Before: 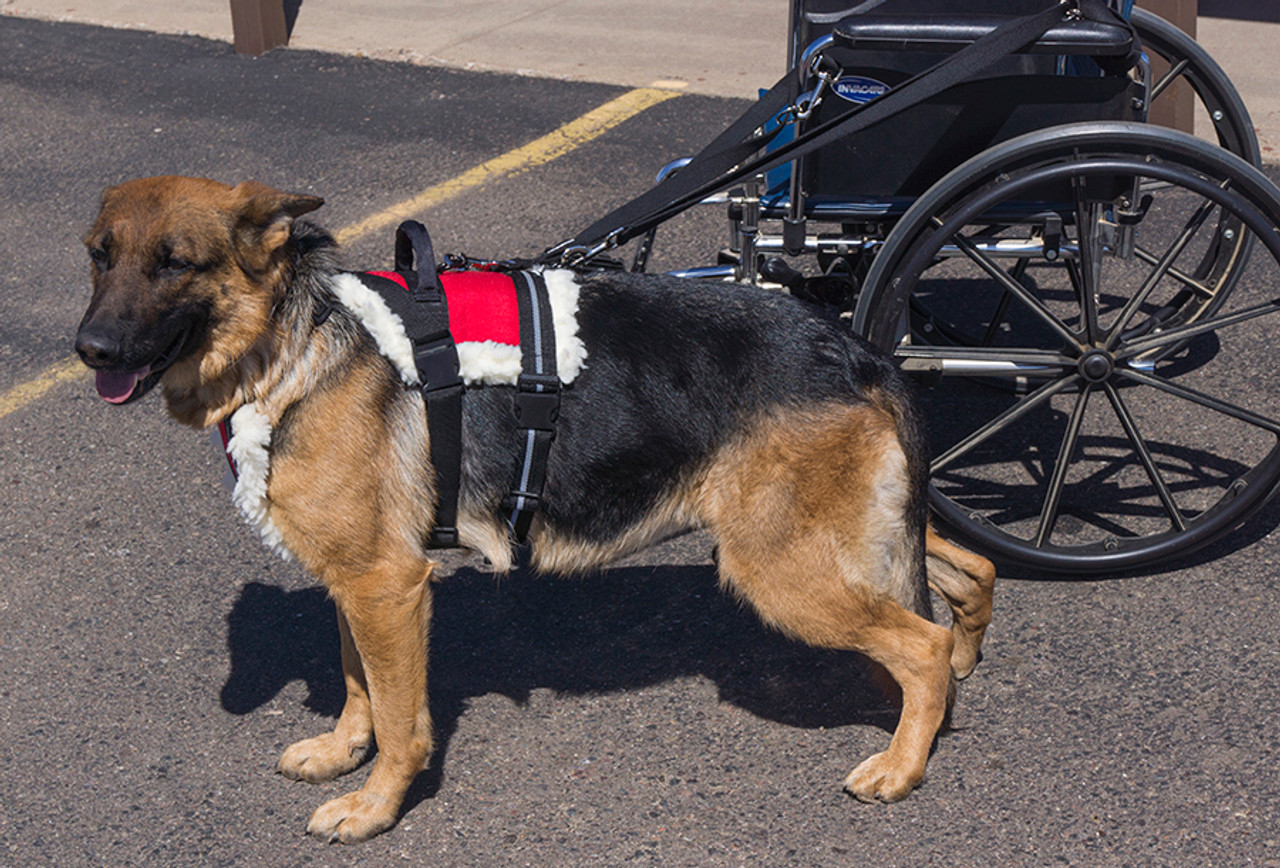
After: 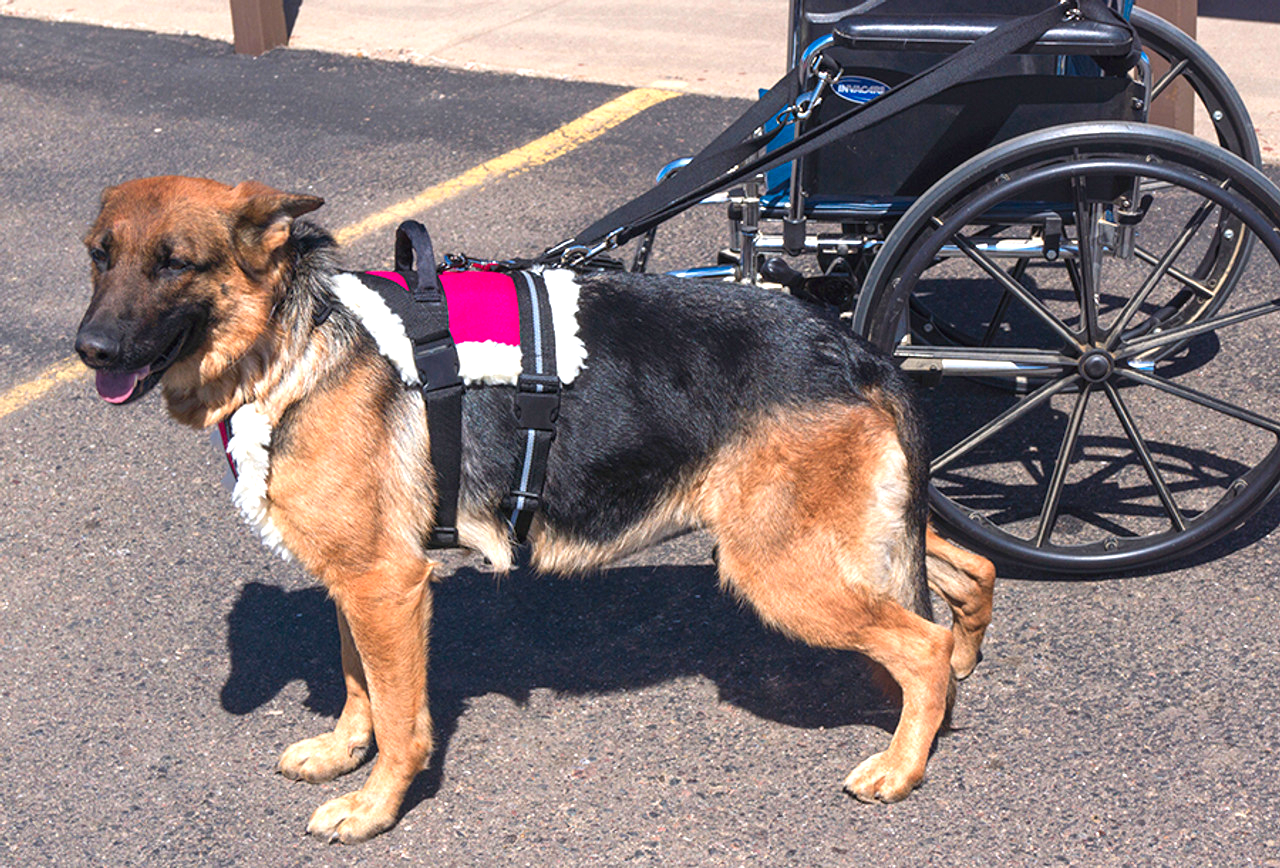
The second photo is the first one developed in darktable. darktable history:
color zones: curves: ch1 [(0.263, 0.53) (0.376, 0.287) (0.487, 0.512) (0.748, 0.547) (1, 0.513)]; ch2 [(0.262, 0.45) (0.751, 0.477)]
exposure: exposure 1 EV, compensate highlight preservation false
